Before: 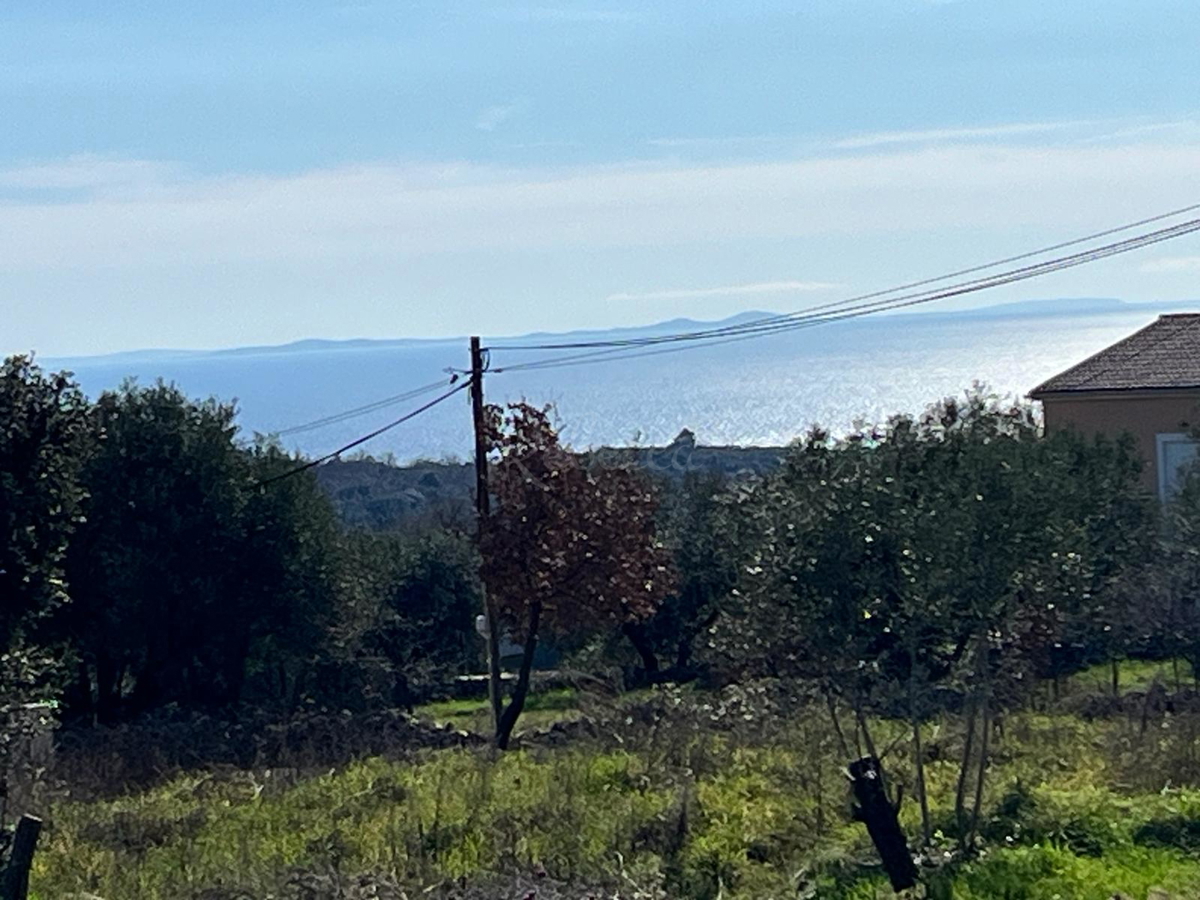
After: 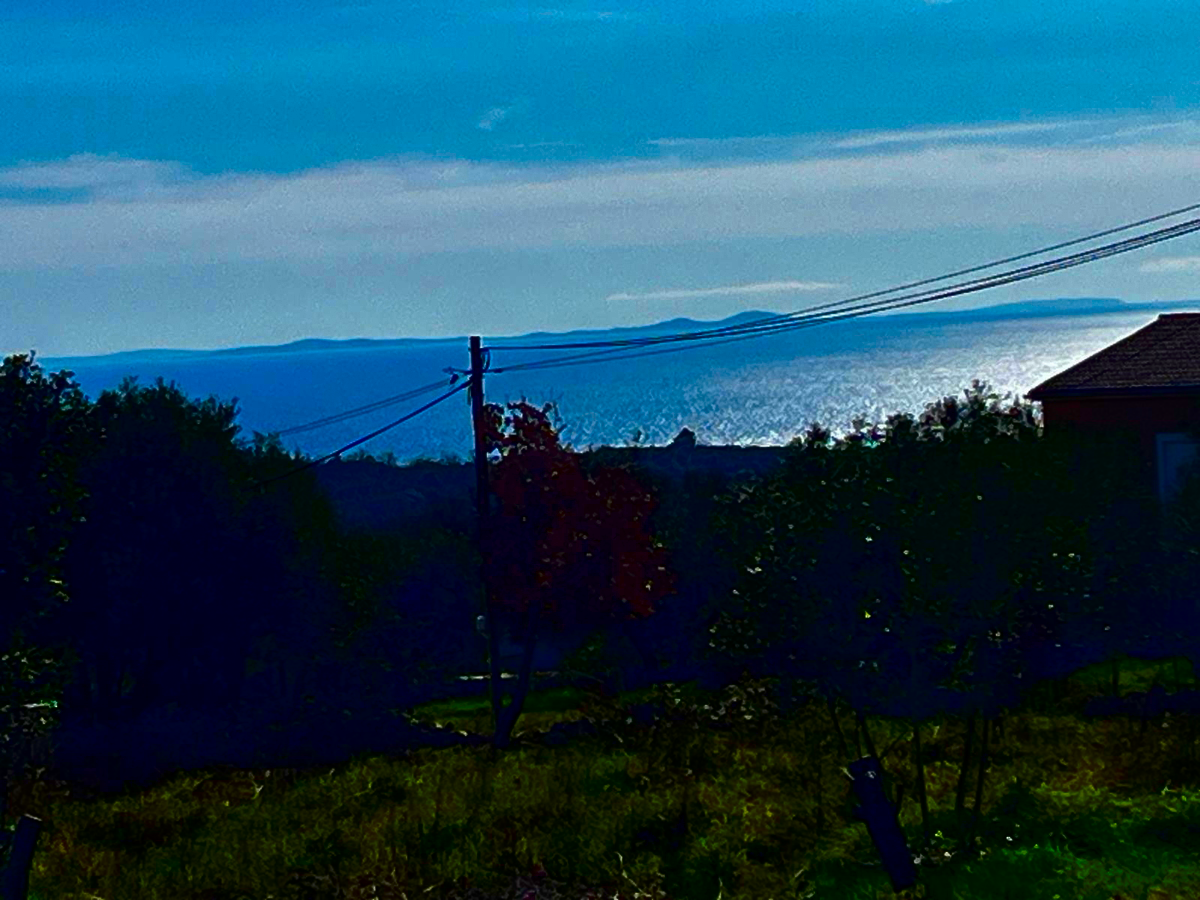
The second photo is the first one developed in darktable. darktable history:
contrast brightness saturation: brightness -0.981, saturation 0.993
